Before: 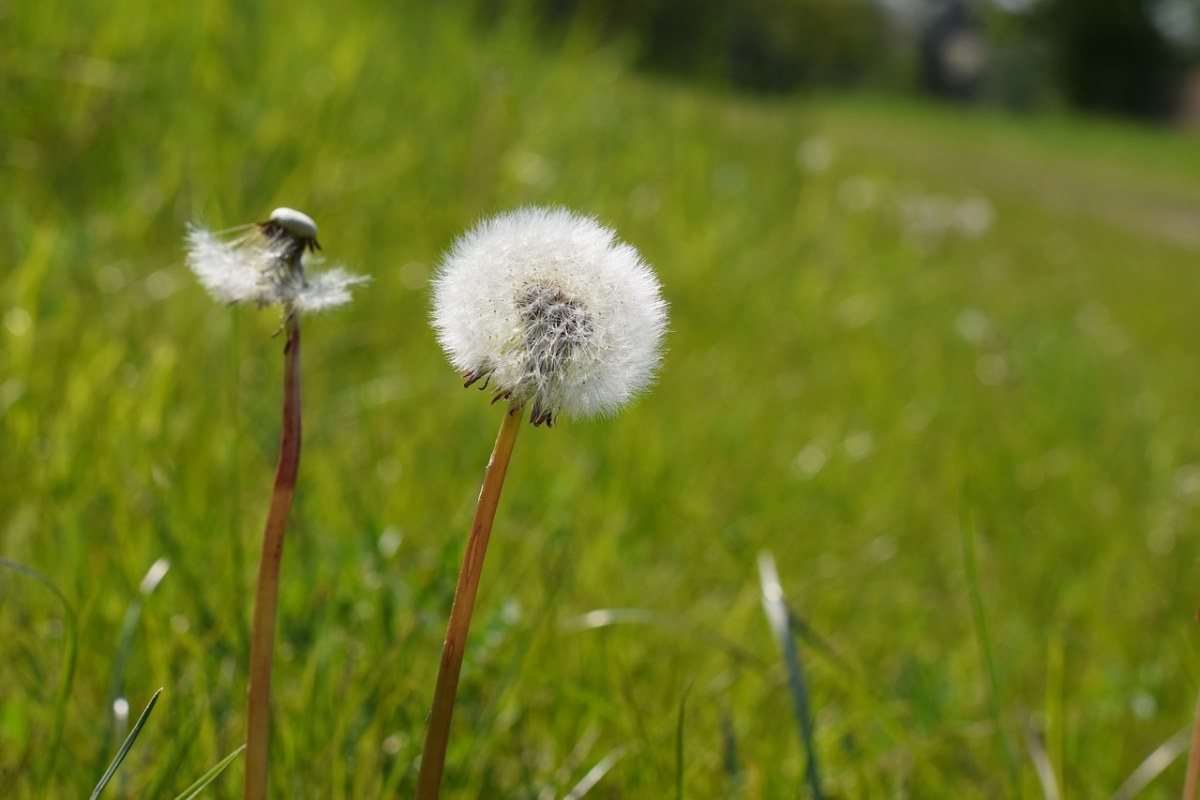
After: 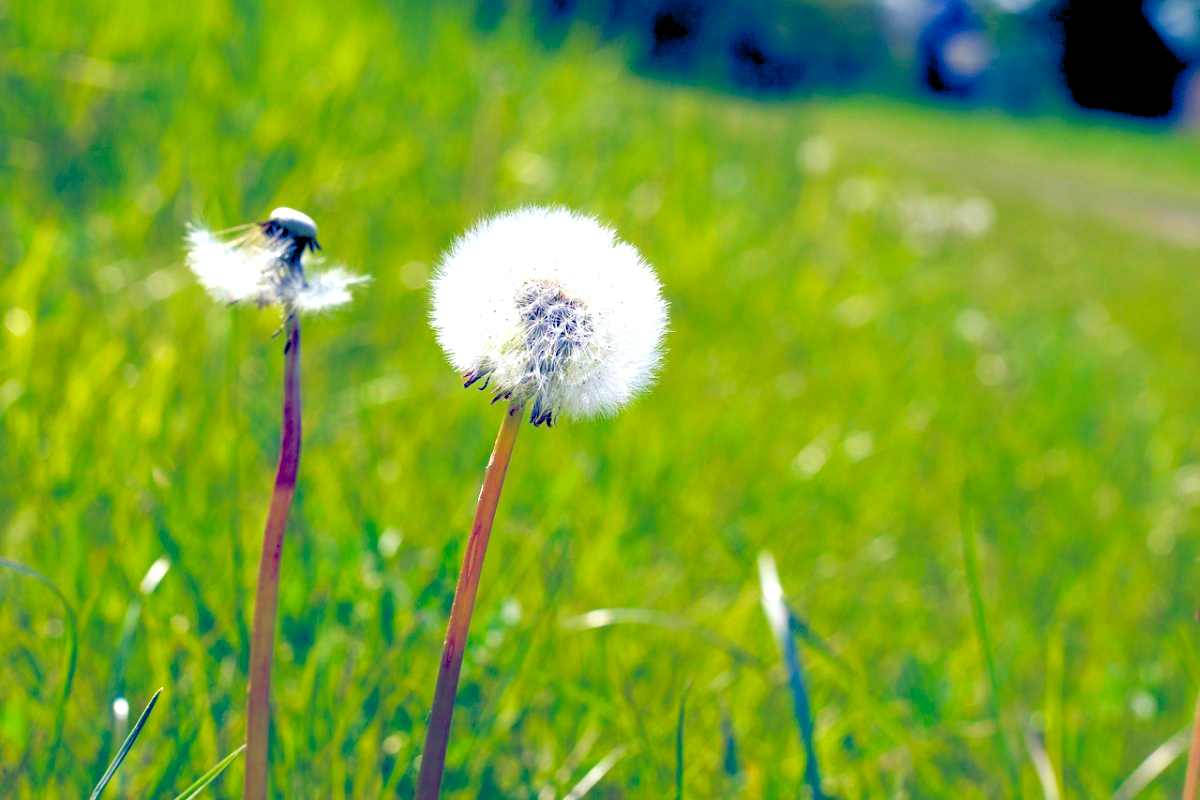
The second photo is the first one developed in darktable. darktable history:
color balance rgb: shadows lift › luminance -41.13%, shadows lift › chroma 14.13%, shadows lift › hue 260°, power › luminance -3.76%, power › chroma 0.56%, power › hue 40.37°, highlights gain › luminance 16.81%, highlights gain › chroma 2.94%, highlights gain › hue 260°, global offset › luminance -0.29%, global offset › chroma 0.31%, global offset › hue 260°, perceptual saturation grading › global saturation 20%, perceptual saturation grading › highlights -13.92%, perceptual saturation grading › shadows 50%
levels: levels [0.036, 0.364, 0.827]
